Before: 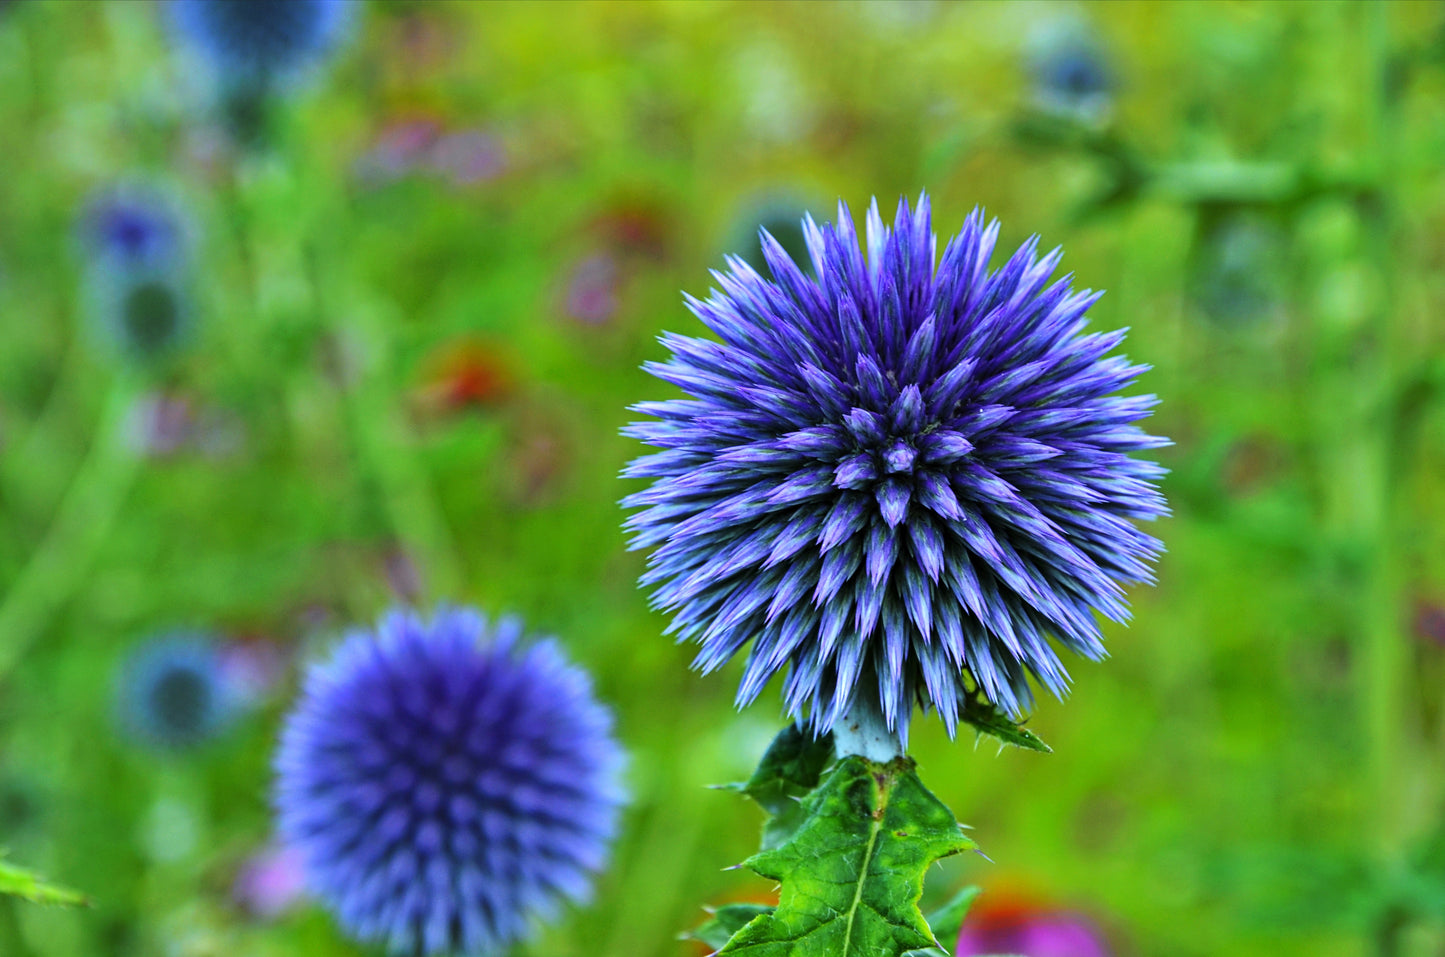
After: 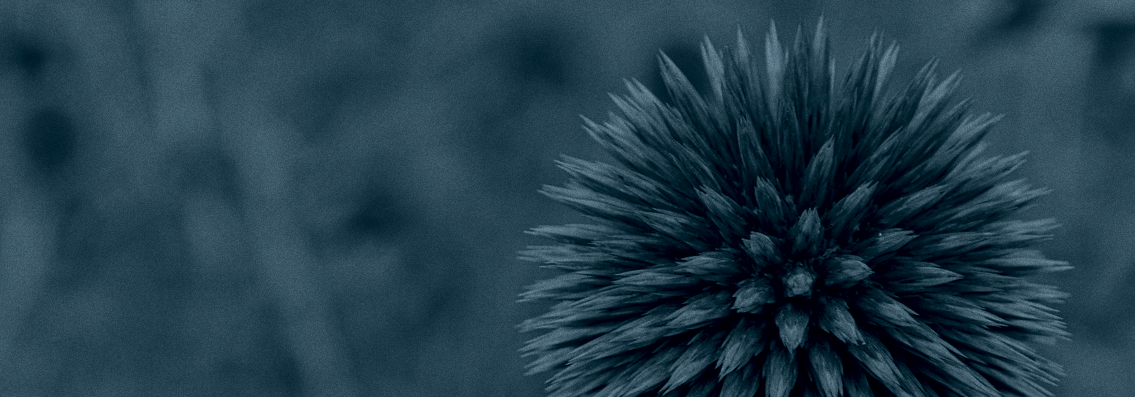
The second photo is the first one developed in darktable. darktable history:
crop: left 7.036%, top 18.398%, right 14.379%, bottom 40.043%
colorize: hue 194.4°, saturation 29%, source mix 61.75%, lightness 3.98%, version 1
grain: coarseness 0.09 ISO
